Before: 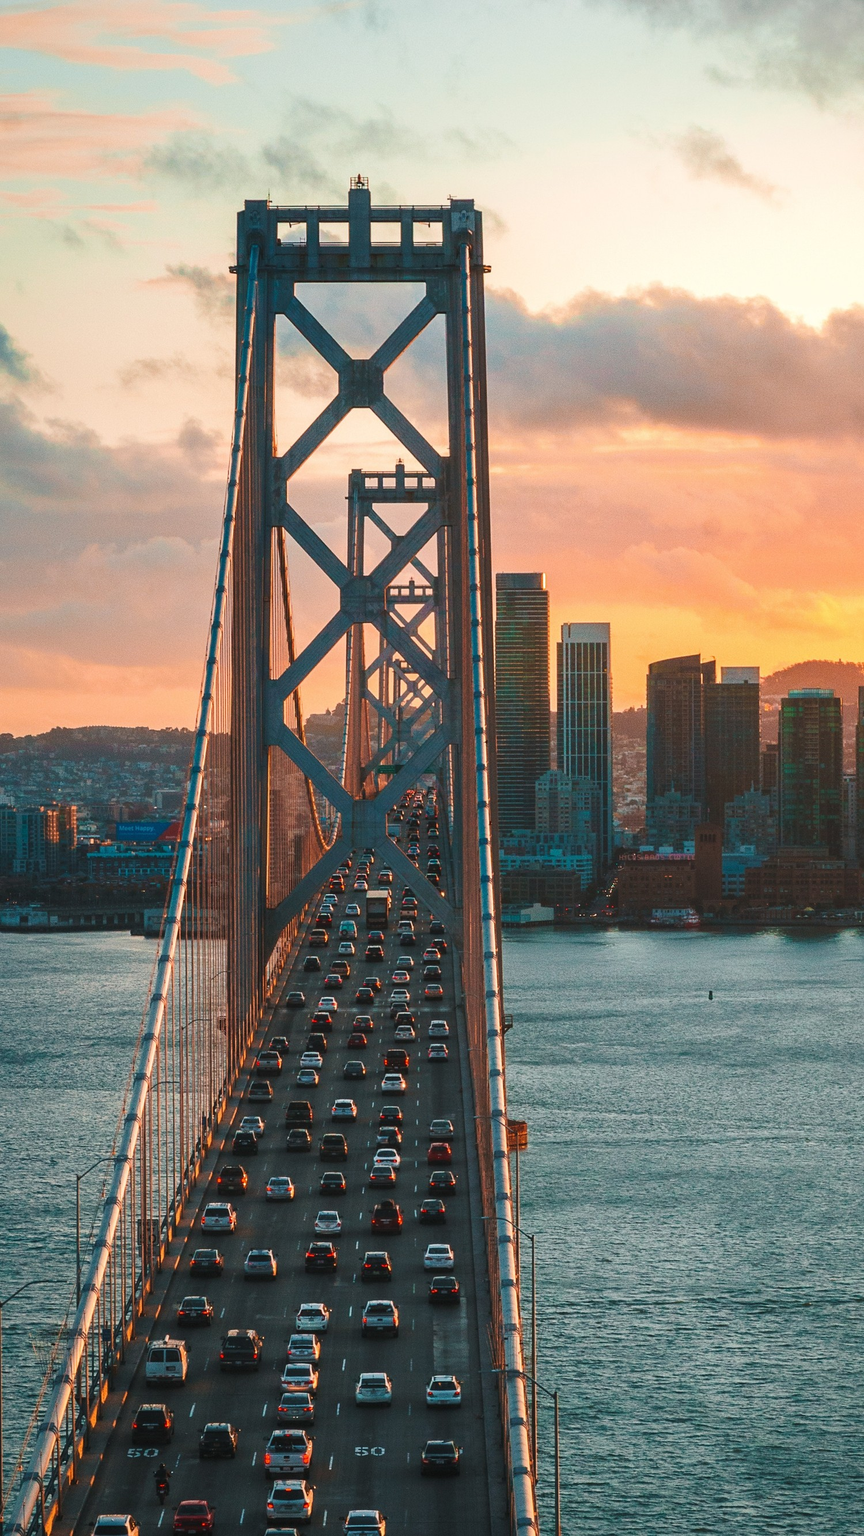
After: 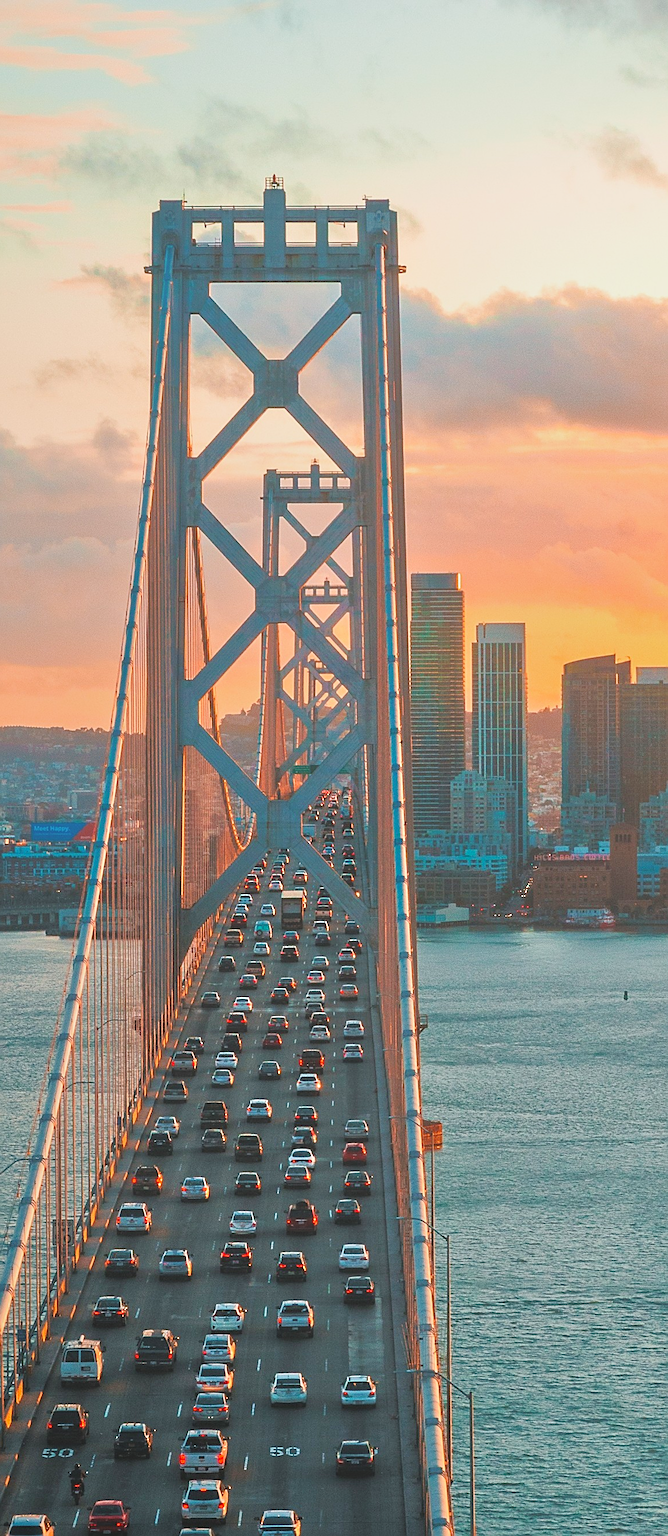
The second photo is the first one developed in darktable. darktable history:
local contrast: detail 70%
crop: left 9.88%, right 12.664%
sharpen: on, module defaults
tone equalizer: -7 EV 0.15 EV, -6 EV 0.6 EV, -5 EV 1.15 EV, -4 EV 1.33 EV, -3 EV 1.15 EV, -2 EV 0.6 EV, -1 EV 0.15 EV, mask exposure compensation -0.5 EV
